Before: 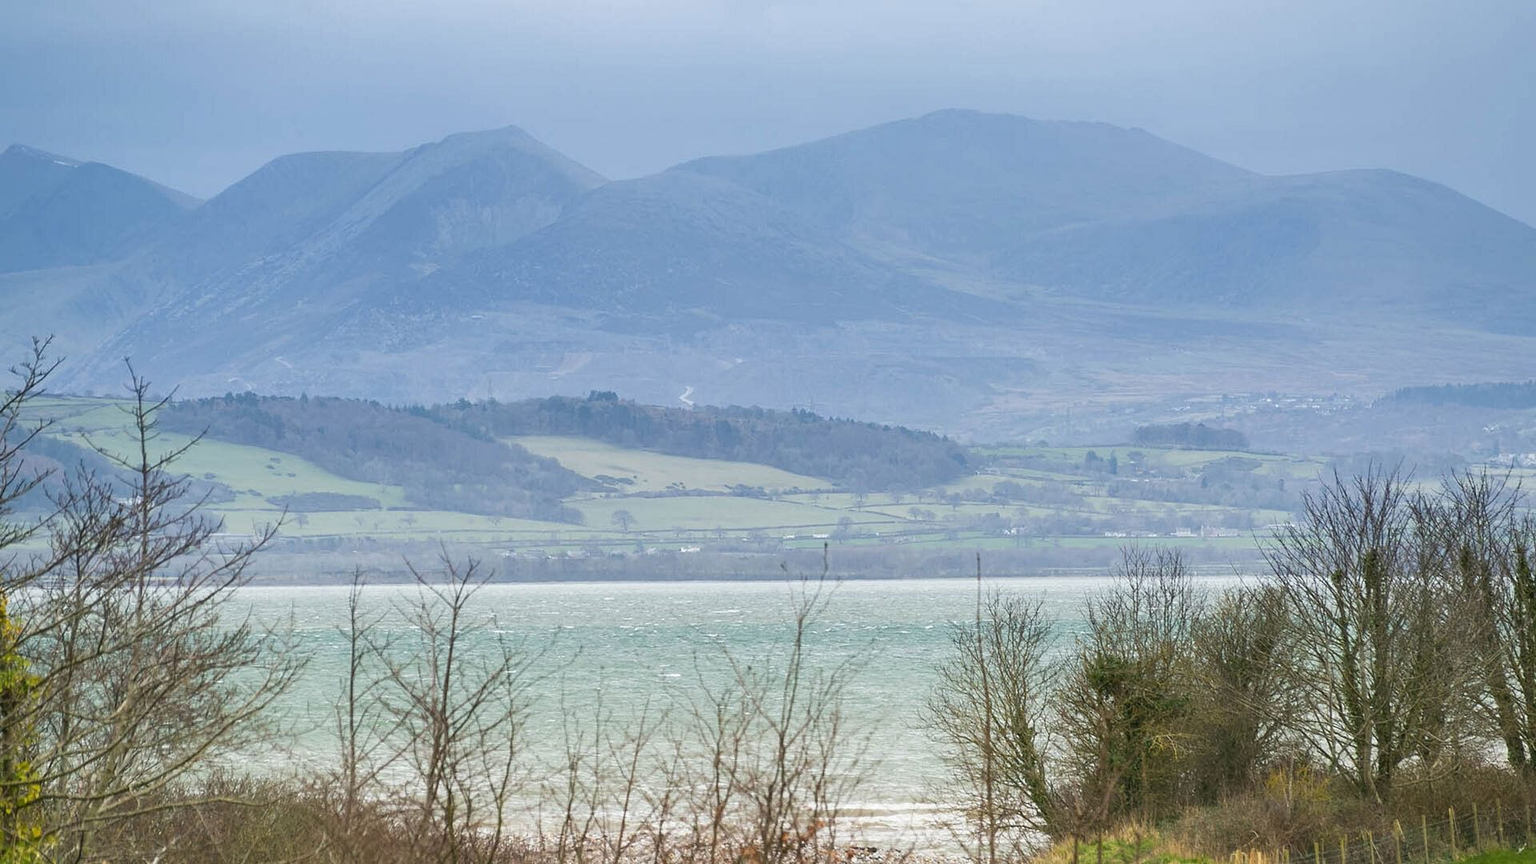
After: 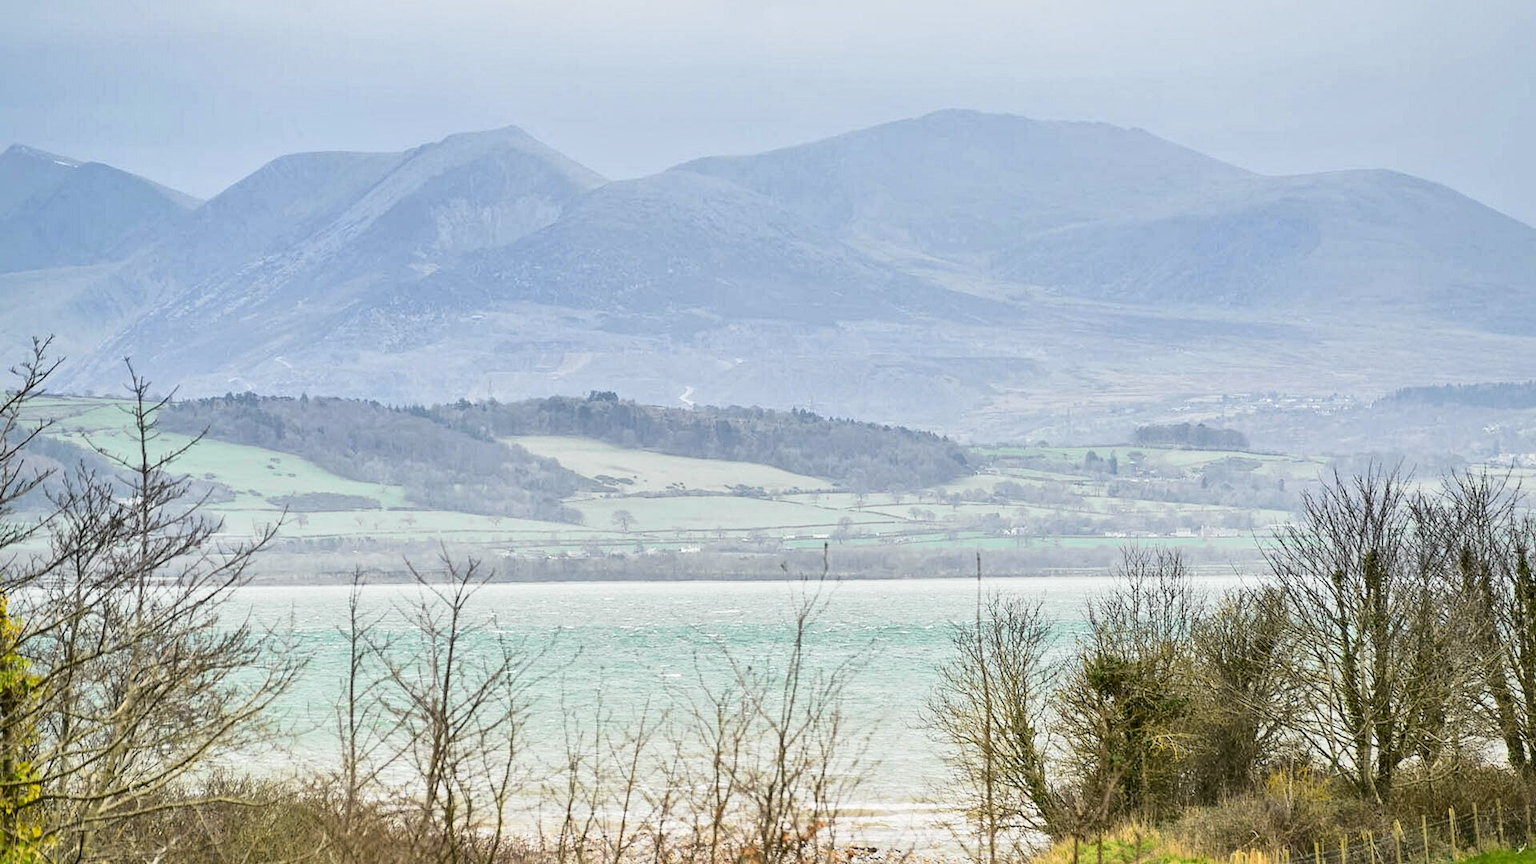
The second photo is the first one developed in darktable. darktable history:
levels: levels [0, 0.51, 1]
exposure: exposure 0.212 EV, compensate highlight preservation false
local contrast: mode bilateral grid, contrast 29, coarseness 25, midtone range 0.2
tone equalizer: on, module defaults
shadows and highlights: shadows -20.07, white point adjustment -2.17, highlights -35.06
tone curve: curves: ch0 [(0, 0.008) (0.107, 0.083) (0.283, 0.287) (0.429, 0.51) (0.607, 0.739) (0.789, 0.893) (0.998, 0.978)]; ch1 [(0, 0) (0.323, 0.339) (0.438, 0.427) (0.478, 0.484) (0.502, 0.502) (0.527, 0.525) (0.571, 0.579) (0.608, 0.629) (0.669, 0.704) (0.859, 0.899) (1, 1)]; ch2 [(0, 0) (0.33, 0.347) (0.421, 0.456) (0.473, 0.498) (0.502, 0.504) (0.522, 0.524) (0.549, 0.567) (0.593, 0.626) (0.676, 0.724) (1, 1)], color space Lab, independent channels, preserve colors none
